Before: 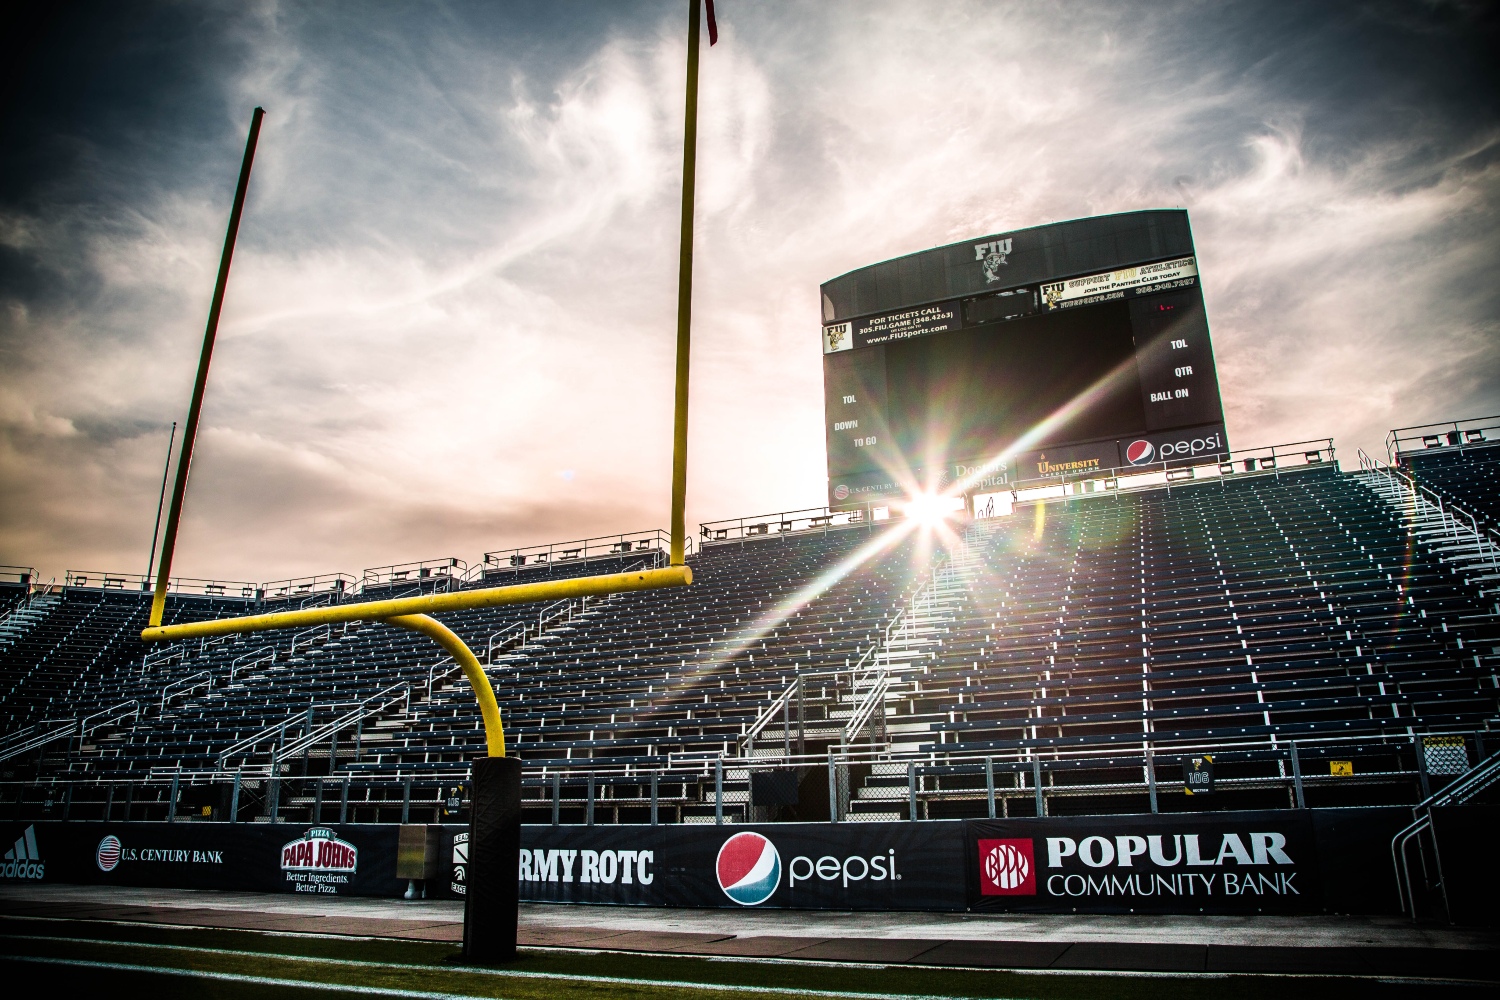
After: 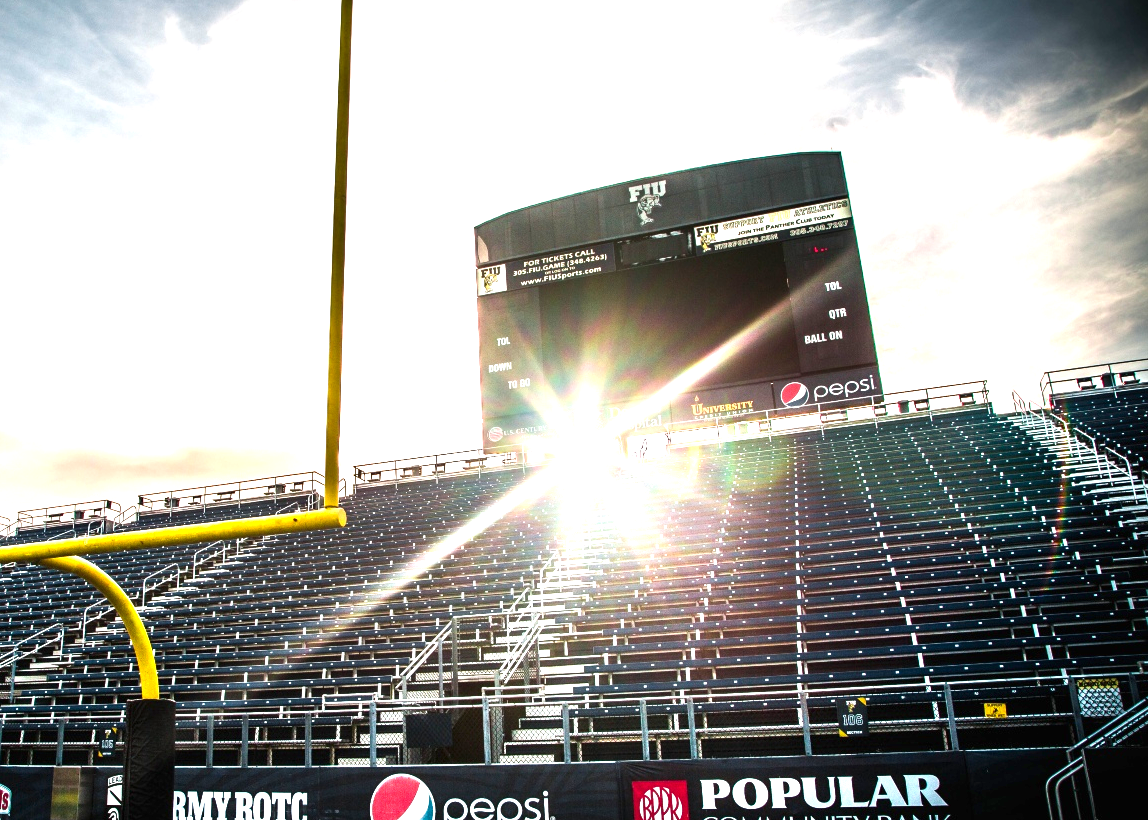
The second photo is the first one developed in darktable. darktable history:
base curve: curves: ch0 [(0, 0) (0.989, 0.992)], preserve colors none
exposure: black level correction 0, exposure 1.125 EV, compensate exposure bias true, compensate highlight preservation false
crop: left 23.095%, top 5.827%, bottom 11.854%
color correction: saturation 1.11
